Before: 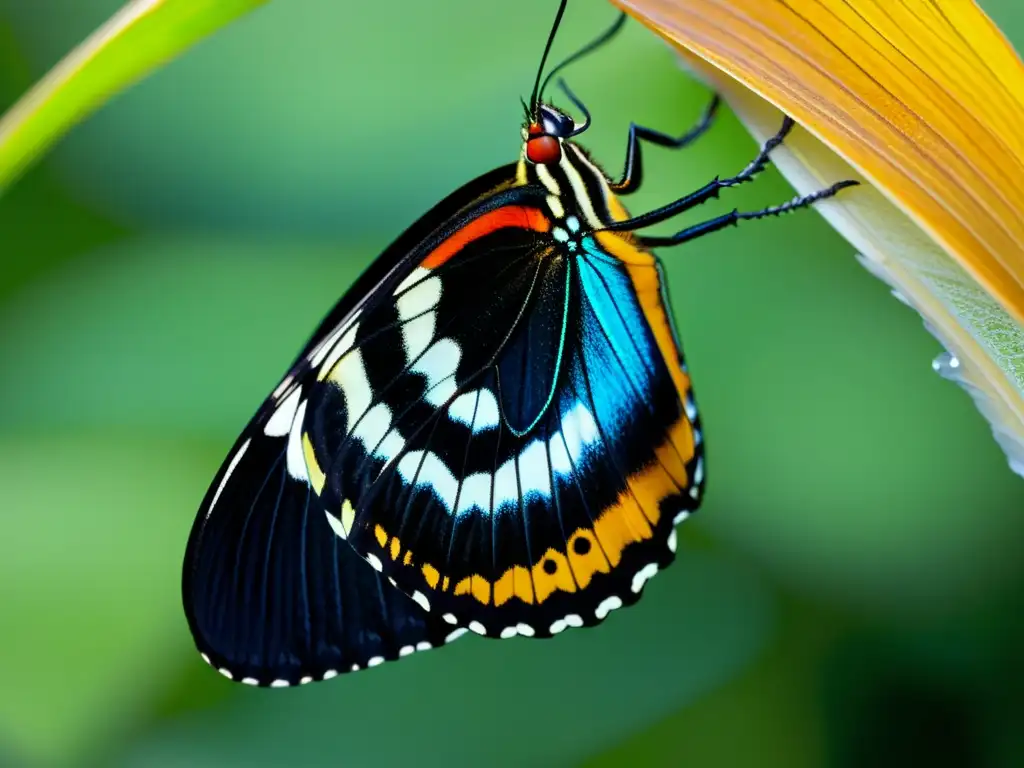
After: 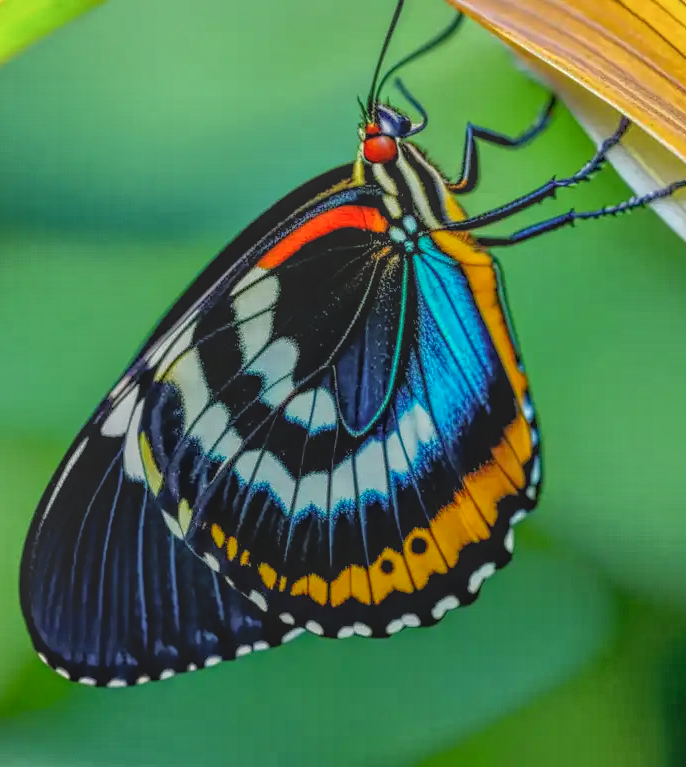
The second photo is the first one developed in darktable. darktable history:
local contrast: highlights 20%, shadows 26%, detail 199%, midtone range 0.2
crop and rotate: left 15.968%, right 17.018%
tone equalizer: -7 EV 0.146 EV, -6 EV 0.566 EV, -5 EV 1.15 EV, -4 EV 1.29 EV, -3 EV 1.18 EV, -2 EV 0.6 EV, -1 EV 0.146 EV
contrast brightness saturation: saturation -0.048
